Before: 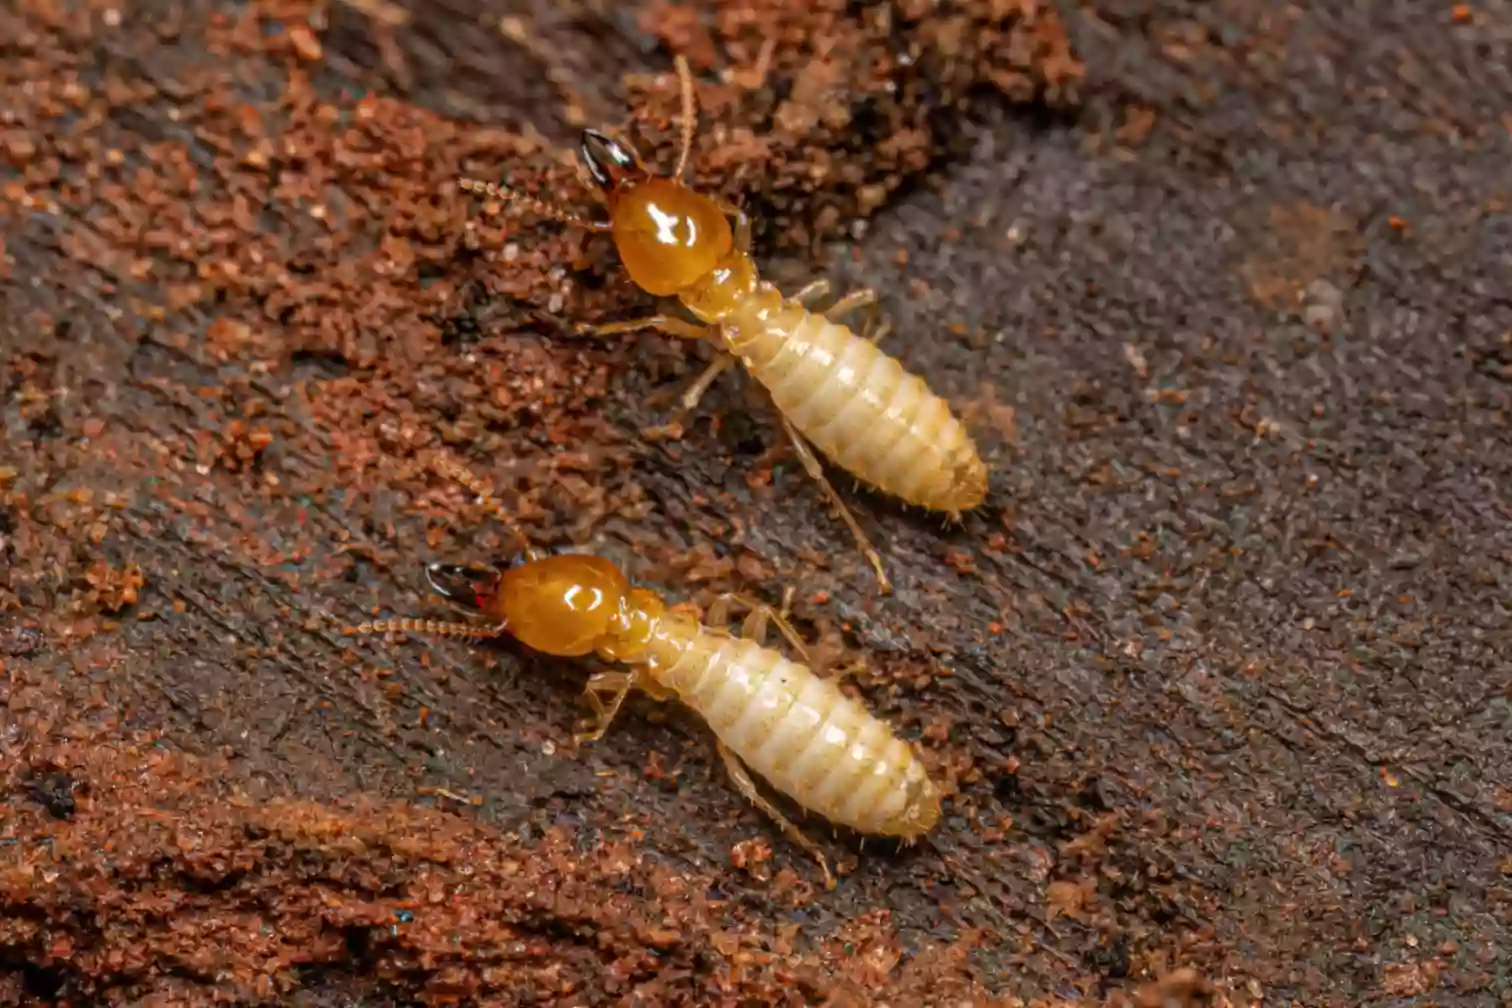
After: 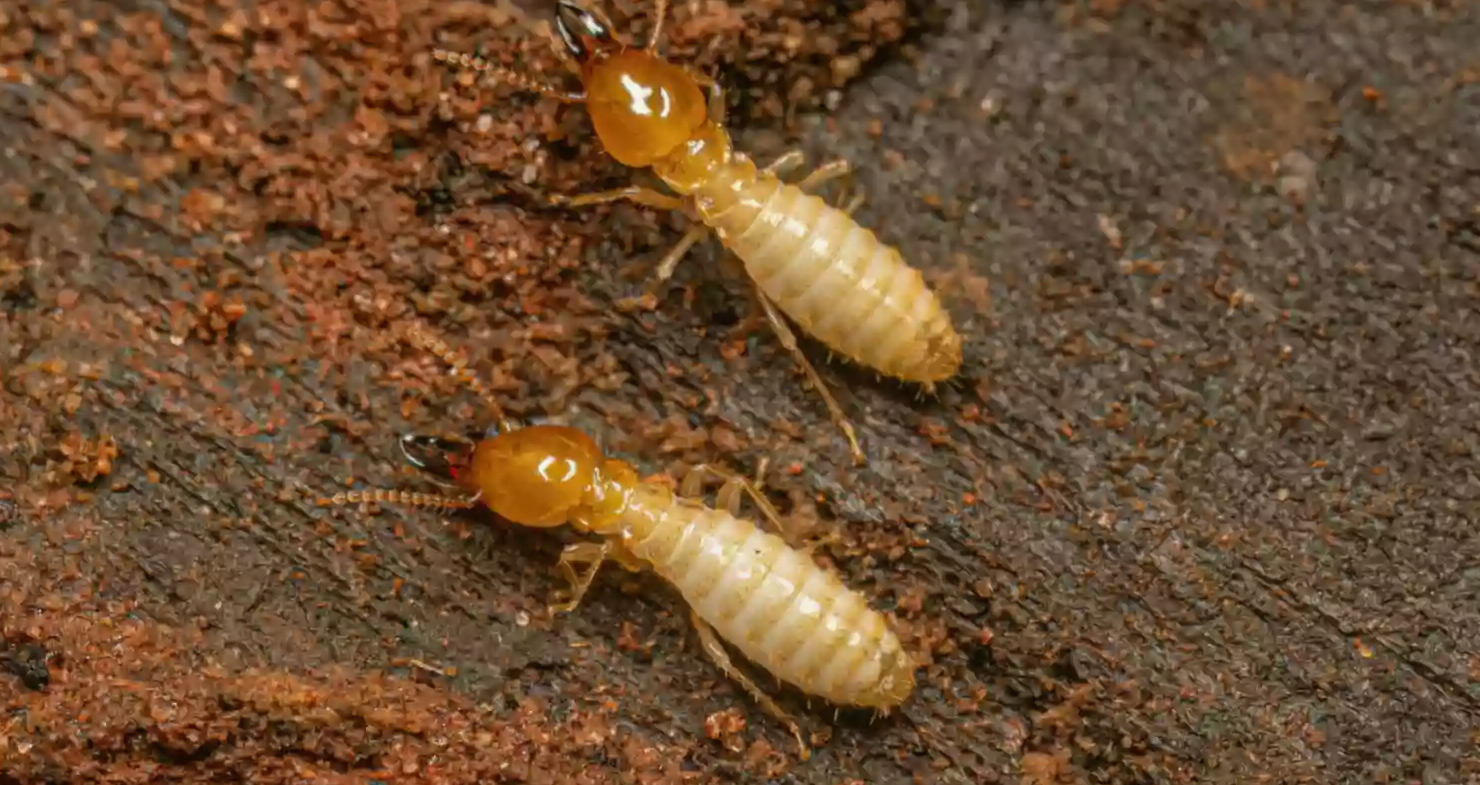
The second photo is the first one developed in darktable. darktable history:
color balance: mode lift, gamma, gain (sRGB), lift [1.04, 1, 1, 0.97], gamma [1.01, 1, 1, 0.97], gain [0.96, 1, 1, 0.97]
crop and rotate: left 1.814%, top 12.818%, right 0.25%, bottom 9.225%
